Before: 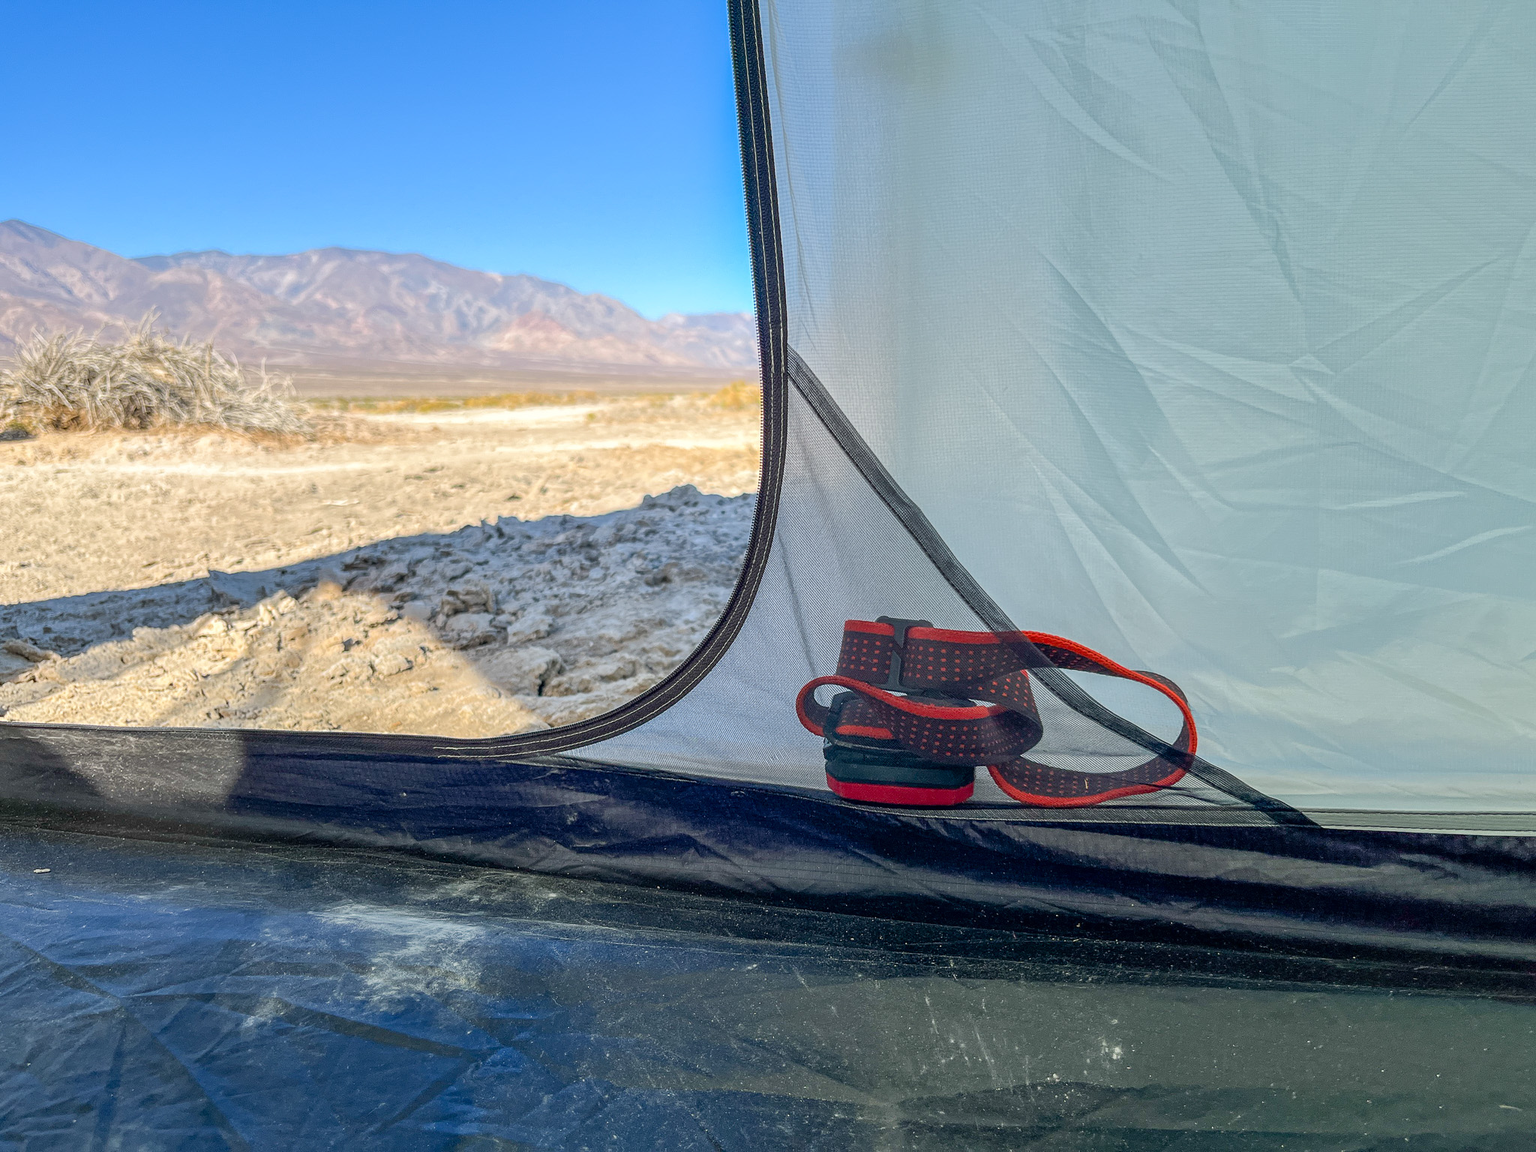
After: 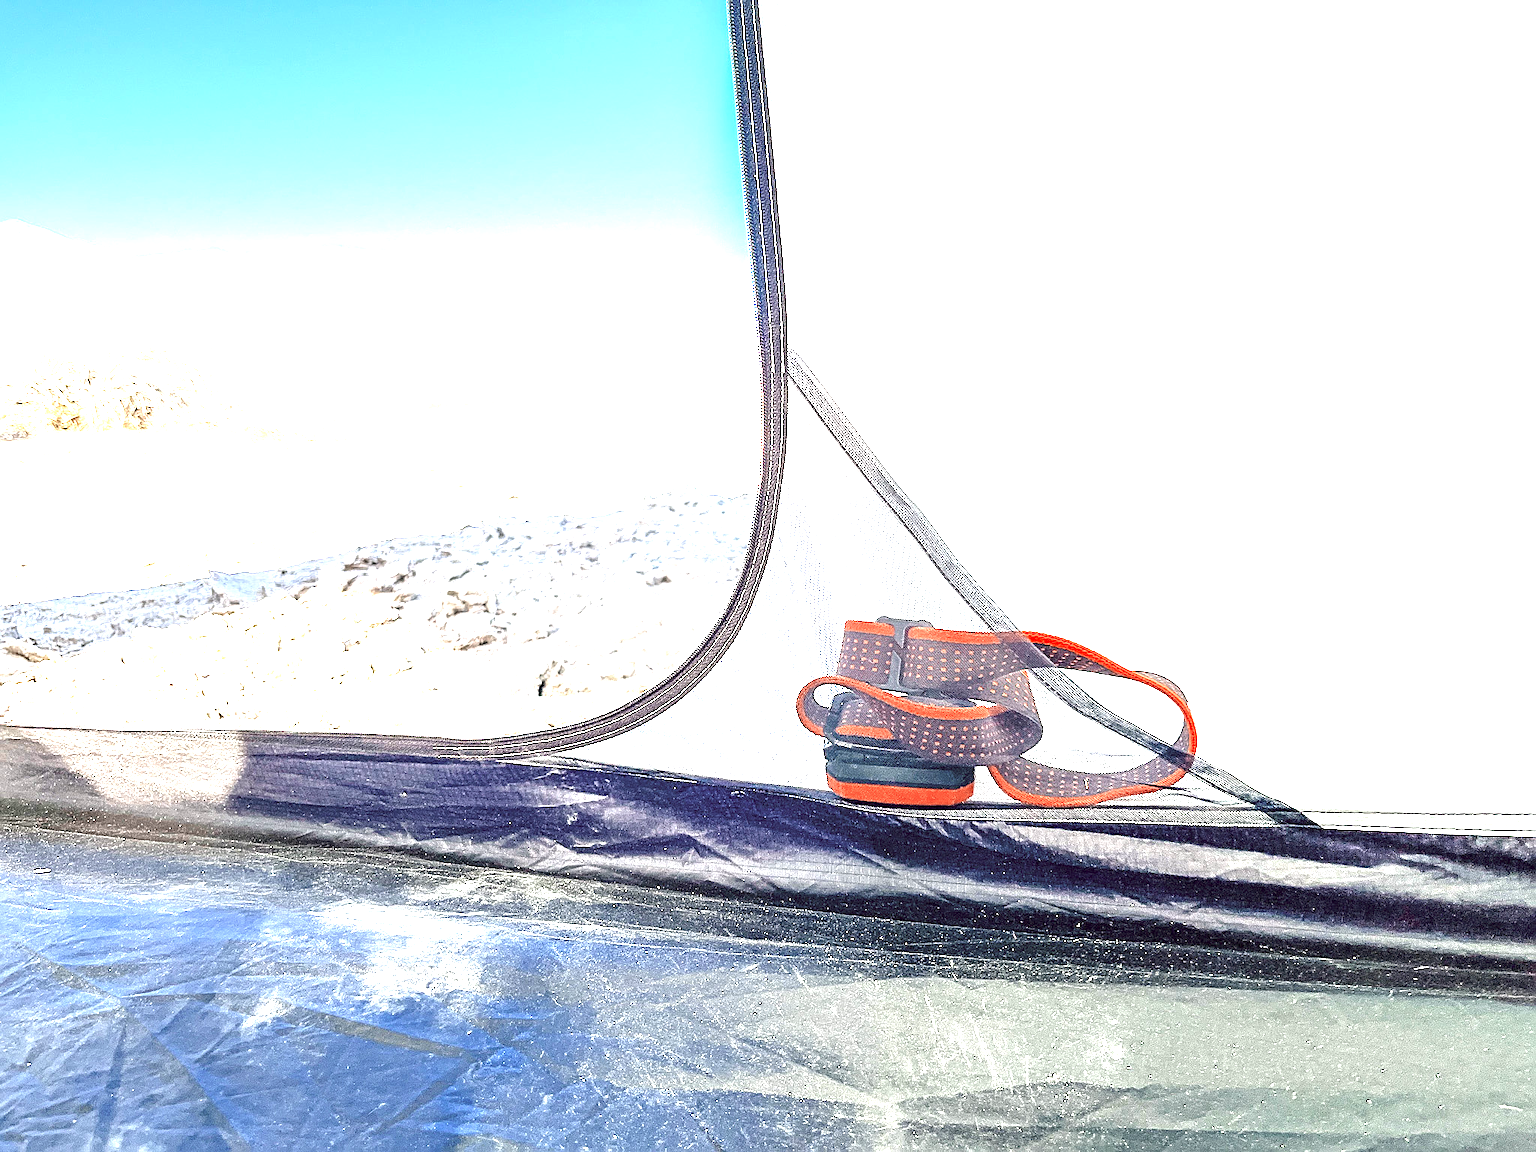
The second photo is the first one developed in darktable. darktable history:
sharpen: amount 0.492
color zones: curves: ch0 [(0, 0.5) (0.125, 0.4) (0.25, 0.5) (0.375, 0.4) (0.5, 0.4) (0.625, 0.35) (0.75, 0.35) (0.875, 0.5)]; ch1 [(0, 0.35) (0.125, 0.45) (0.25, 0.35) (0.375, 0.35) (0.5, 0.35) (0.625, 0.35) (0.75, 0.45) (0.875, 0.35)]; ch2 [(0, 0.6) (0.125, 0.5) (0.25, 0.5) (0.375, 0.6) (0.5, 0.6) (0.625, 0.5) (0.75, 0.5) (0.875, 0.5)]
color correction: highlights a* 6.35, highlights b* 7.61, shadows a* 5.72, shadows b* 7.39, saturation 0.878
exposure: exposure 3.046 EV, compensate exposure bias true, compensate highlight preservation false
